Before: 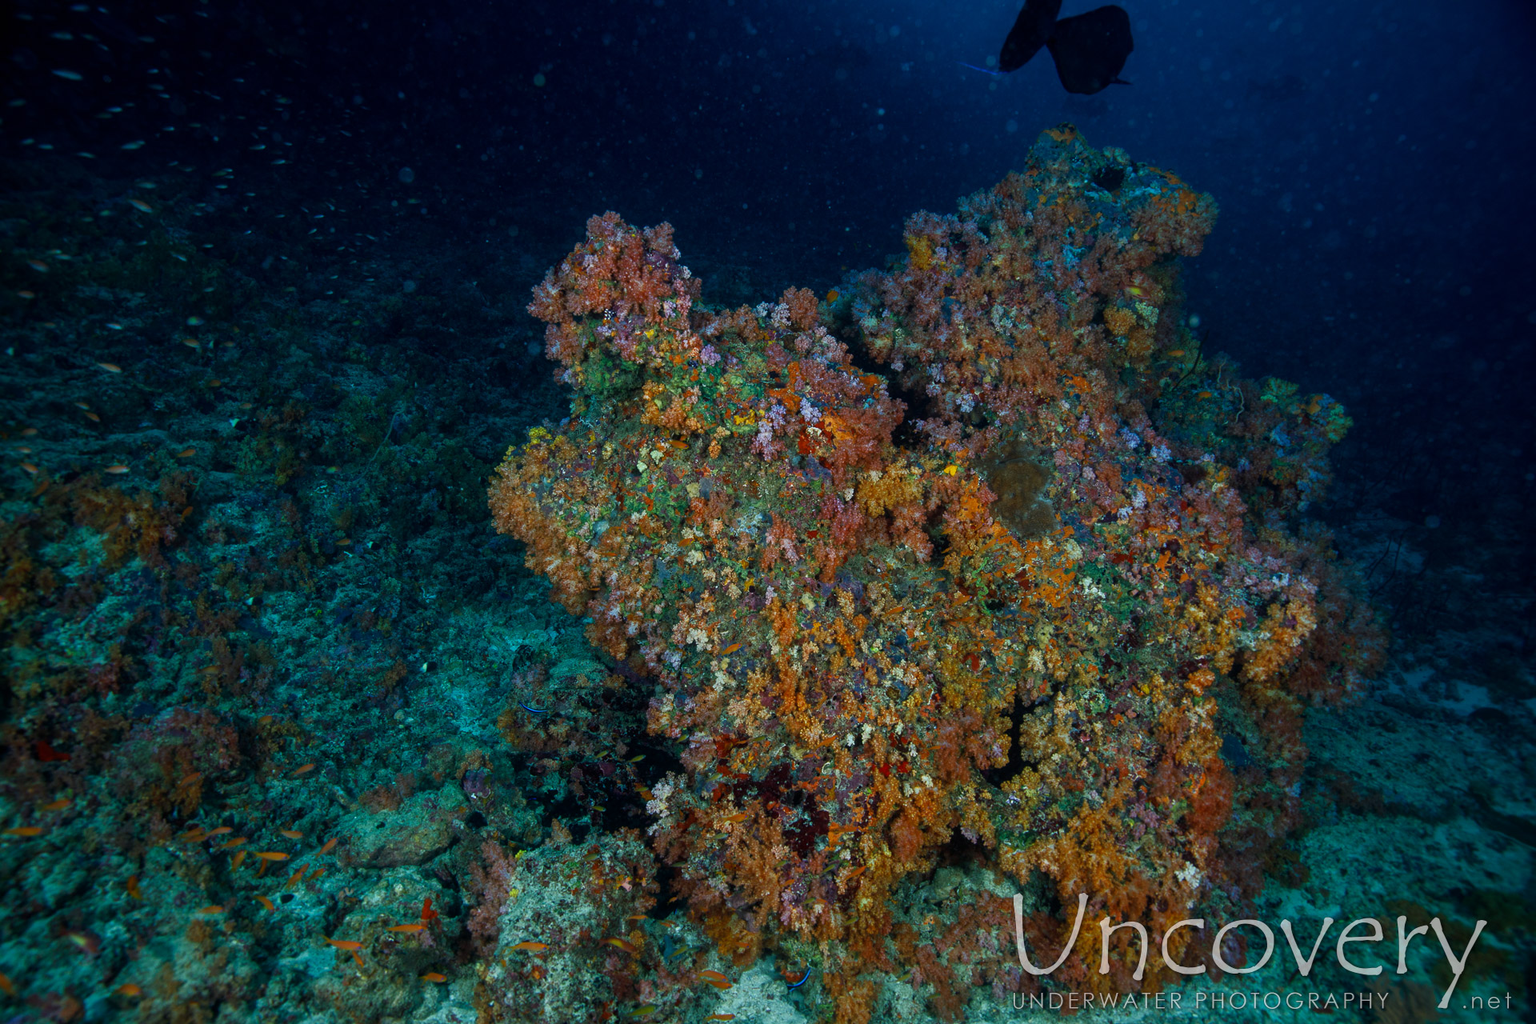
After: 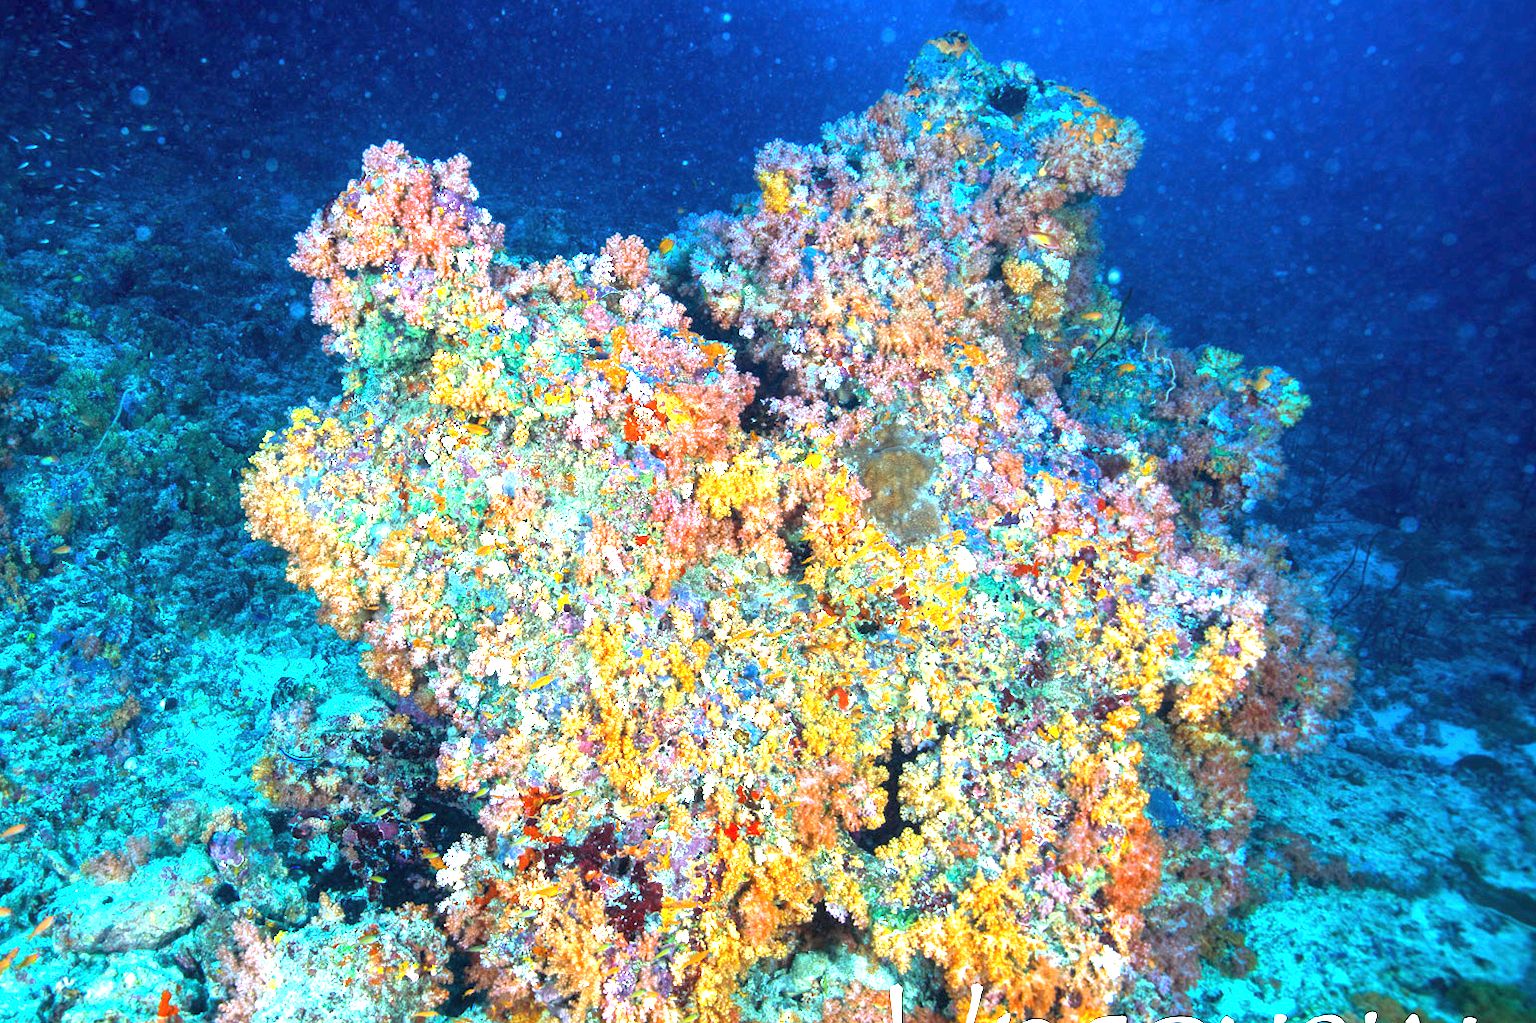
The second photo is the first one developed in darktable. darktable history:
crop: left 19.159%, top 9.58%, bottom 9.58%
exposure: black level correction 0, exposure 0.5 EV, compensate exposure bias true, compensate highlight preservation false
white balance: red 0.948, green 1.02, blue 1.176
